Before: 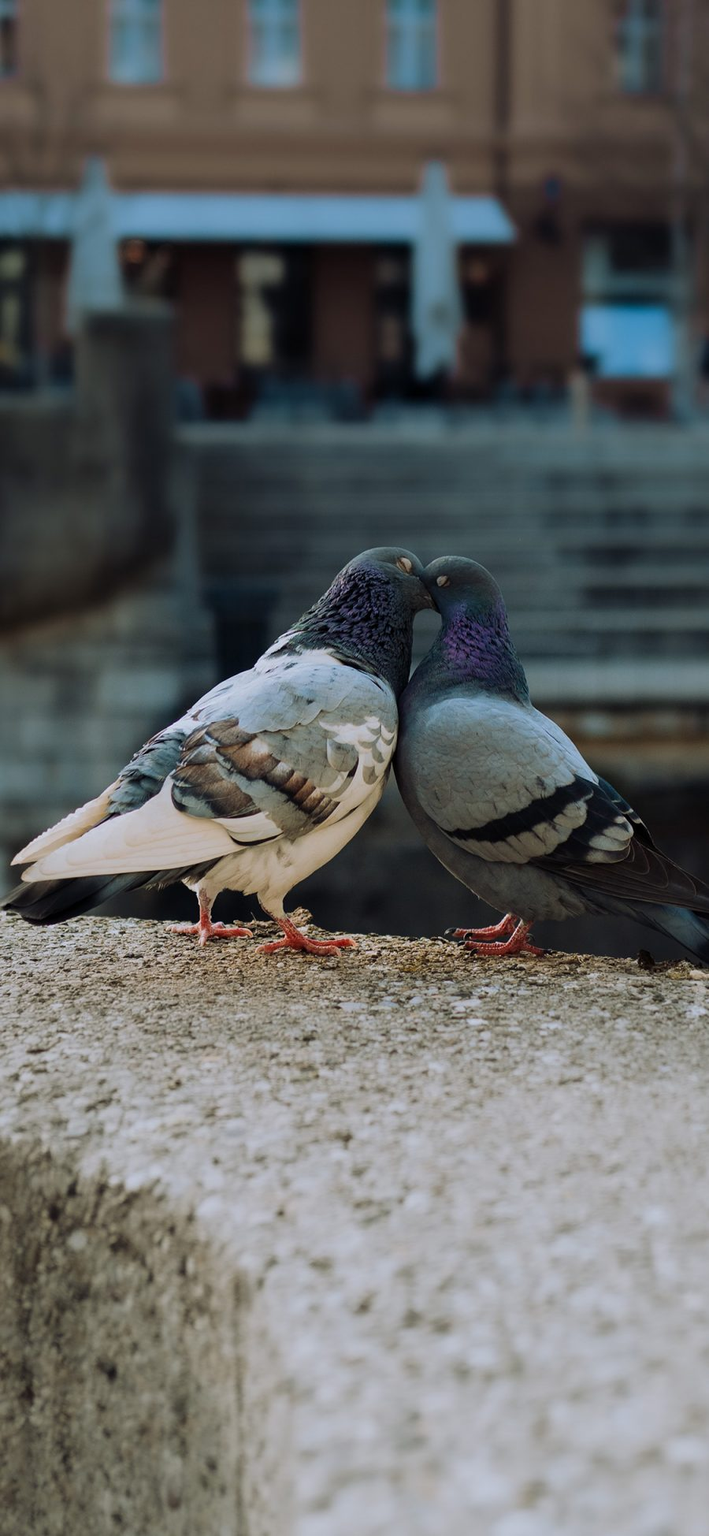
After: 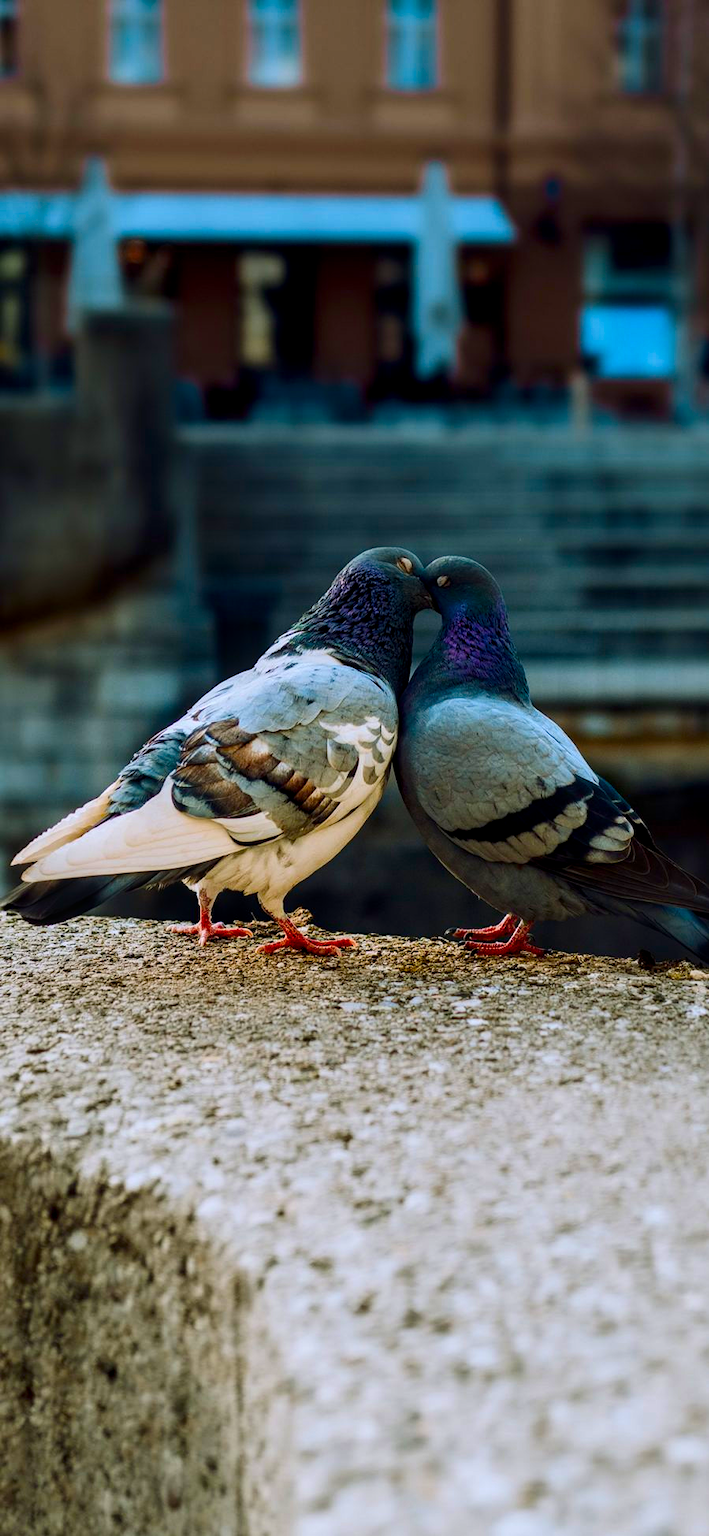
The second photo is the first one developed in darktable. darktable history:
local contrast: detail 130%
color balance rgb: perceptual saturation grading › global saturation 20%, perceptual saturation grading › highlights -25.276%, perceptual saturation grading › shadows 23.915%, global vibrance 30.338%, contrast 9.947%
contrast brightness saturation: contrast 0.158, saturation 0.311
